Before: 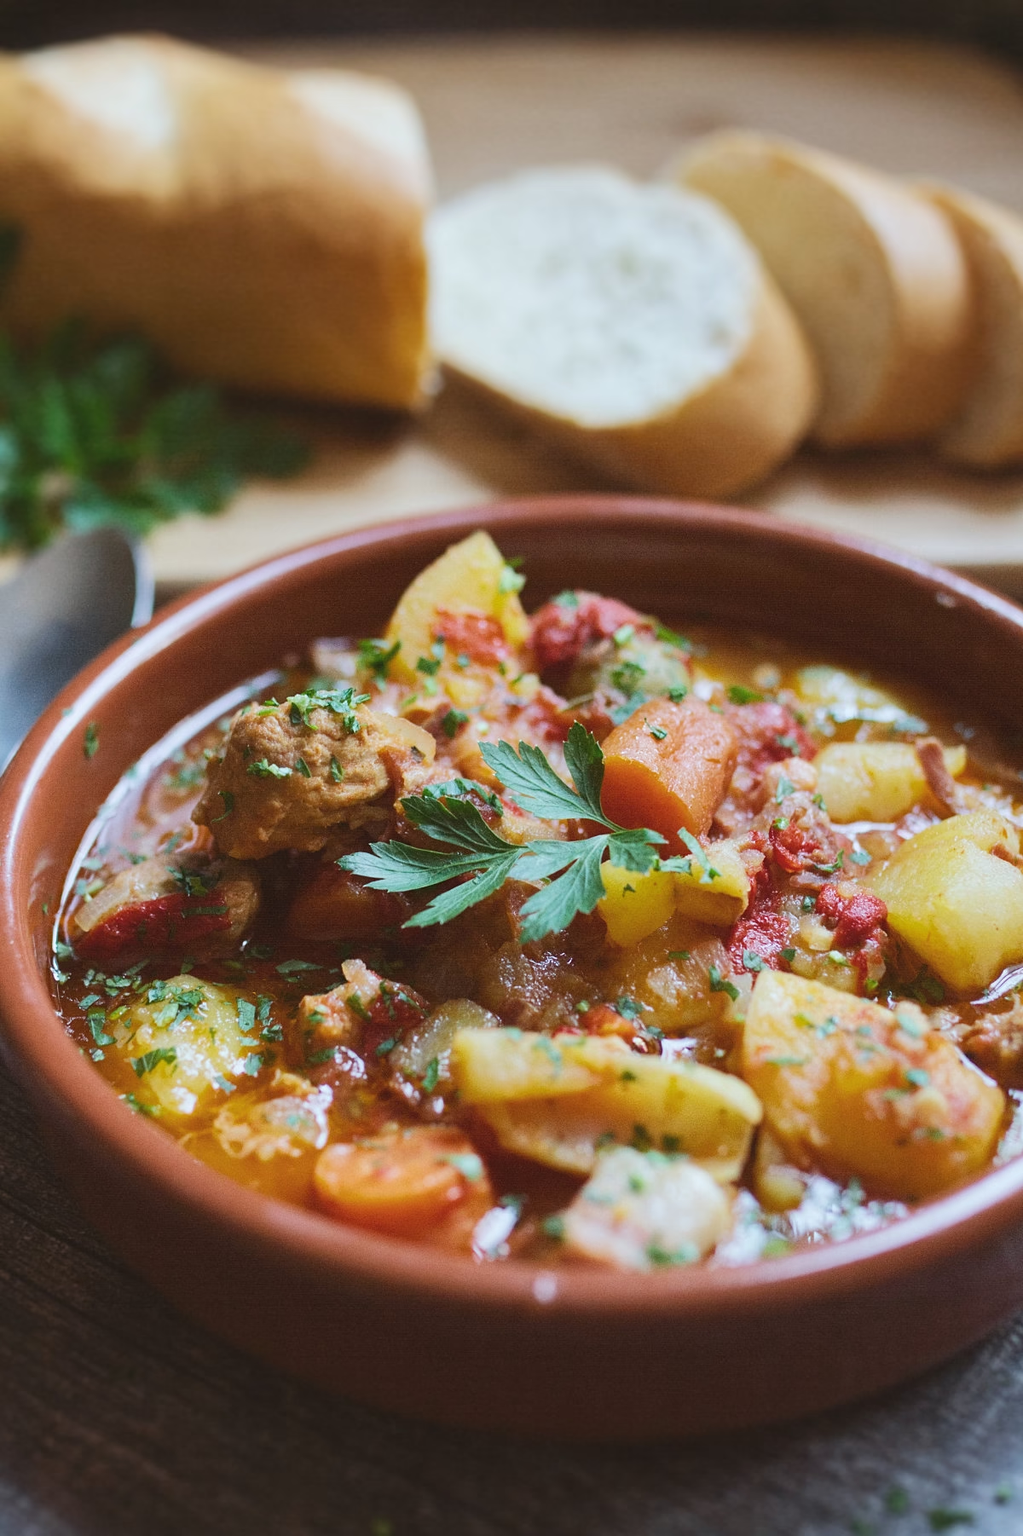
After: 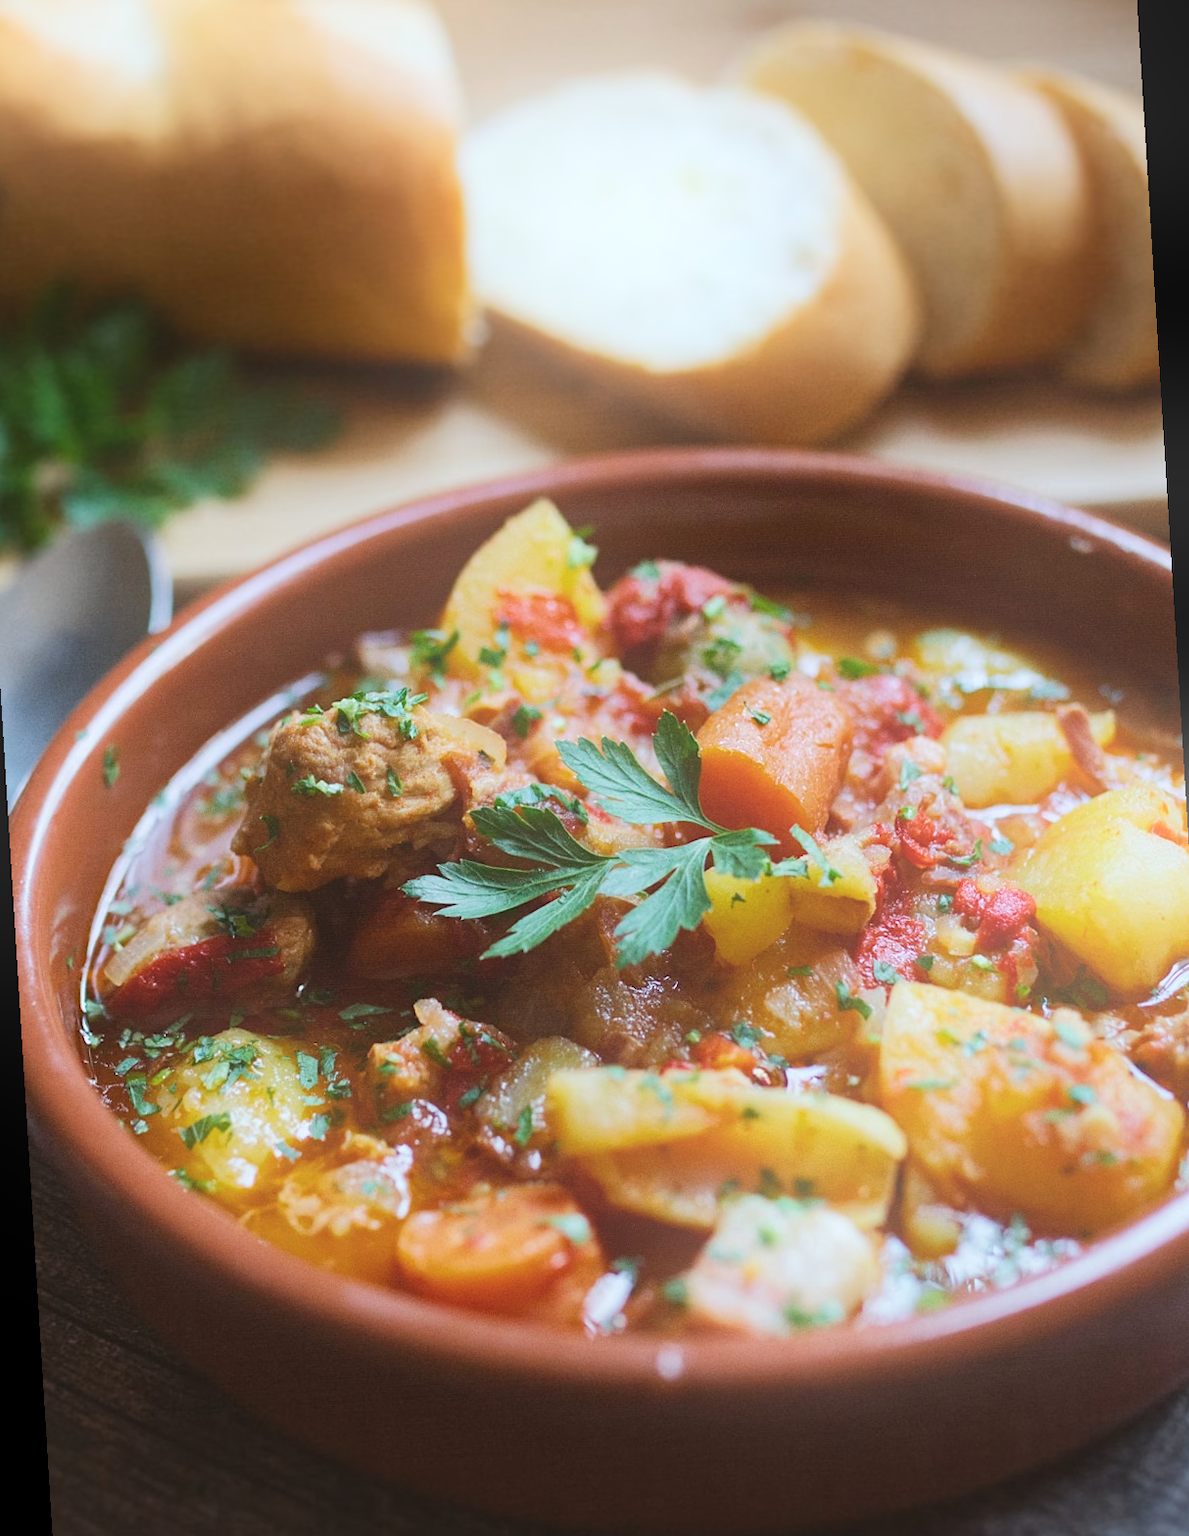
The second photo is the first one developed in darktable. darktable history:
rotate and perspective: rotation -3.52°, crop left 0.036, crop right 0.964, crop top 0.081, crop bottom 0.919
bloom: on, module defaults
